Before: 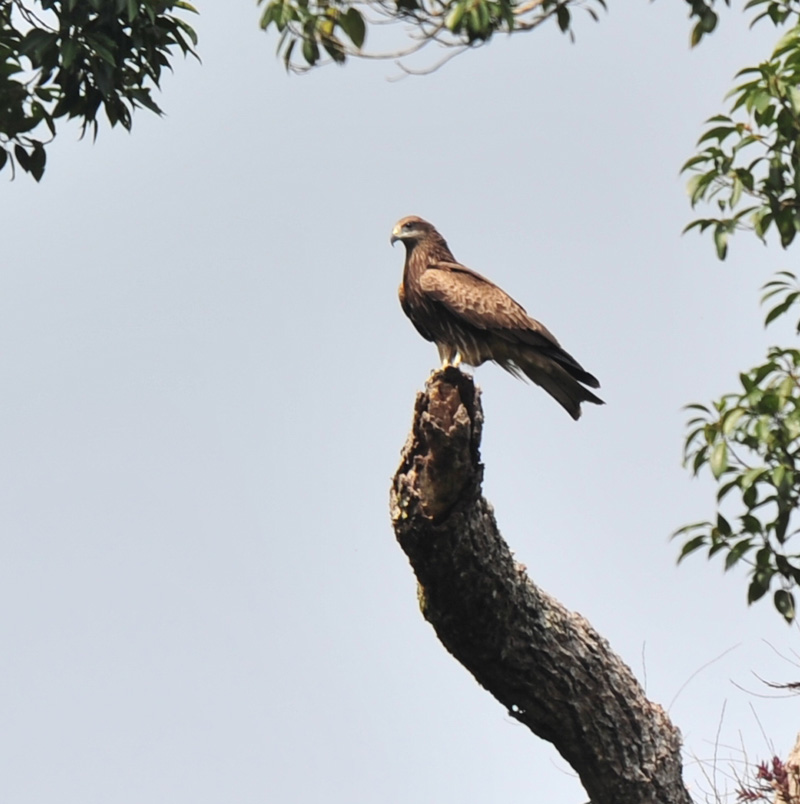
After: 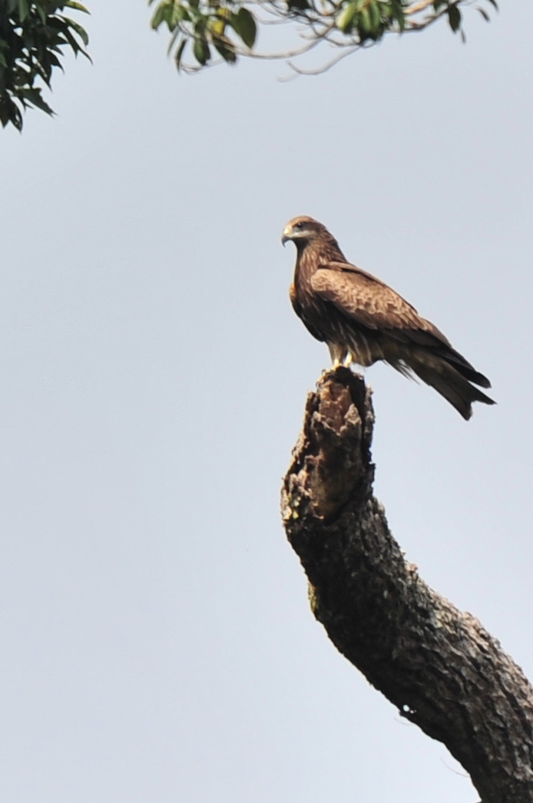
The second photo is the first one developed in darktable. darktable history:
crop and rotate: left 13.66%, right 19.687%
